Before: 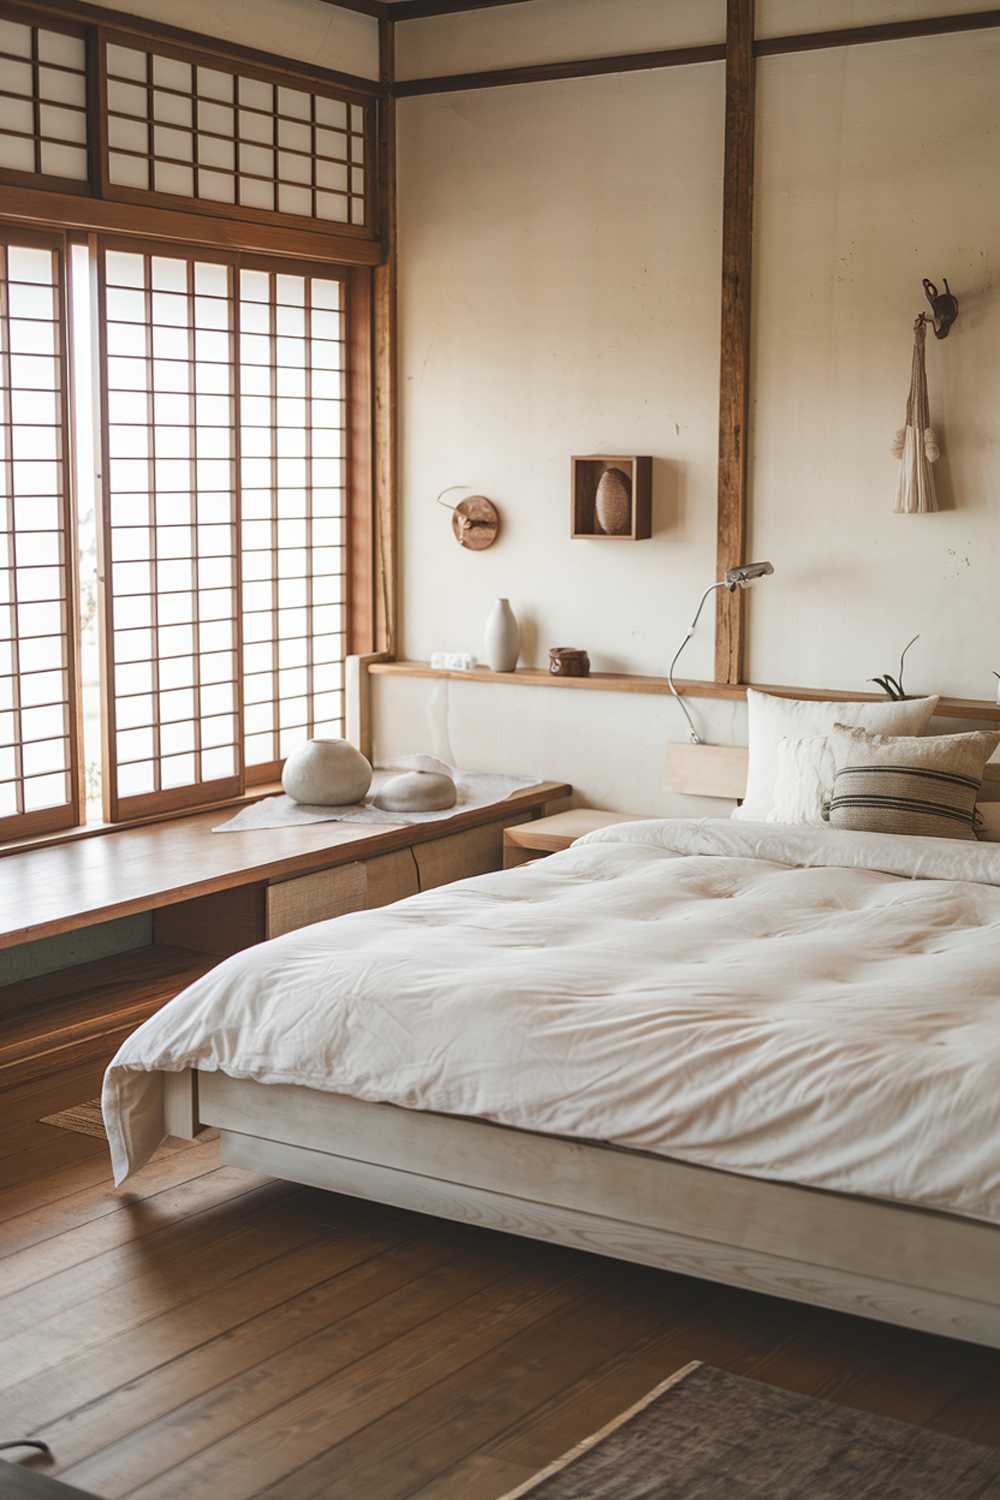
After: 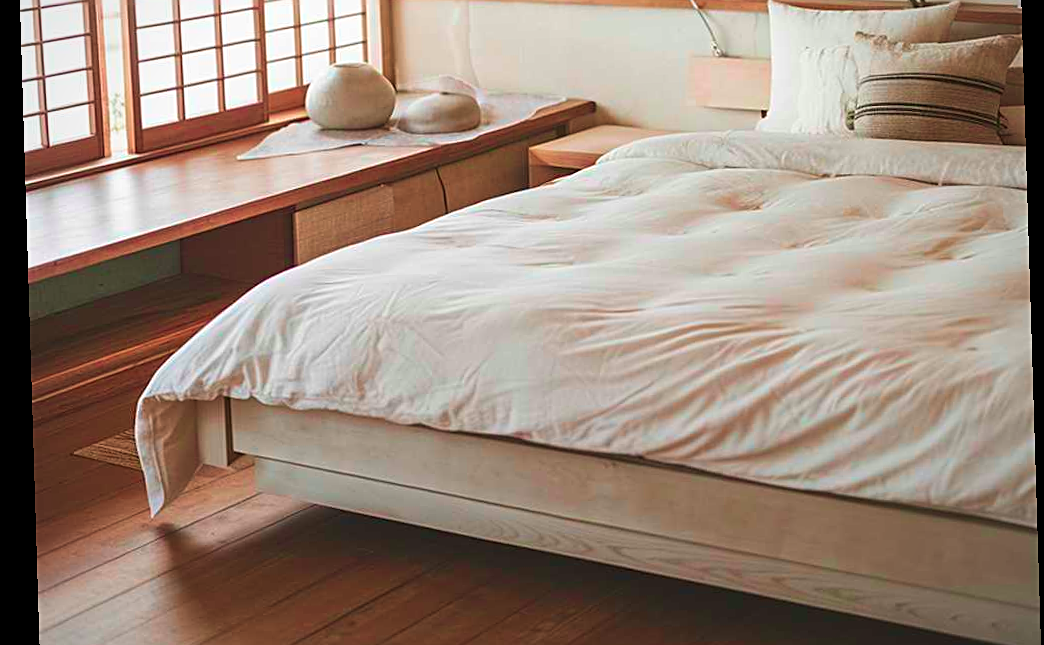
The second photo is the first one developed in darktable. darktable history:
crop: top 45.551%, bottom 12.262%
vignetting: fall-off radius 93.87%
sharpen: on, module defaults
velvia: strength 39.63%
color contrast: green-magenta contrast 1.73, blue-yellow contrast 1.15
tone equalizer: -7 EV 0.18 EV, -6 EV 0.12 EV, -5 EV 0.08 EV, -4 EV 0.04 EV, -2 EV -0.02 EV, -1 EV -0.04 EV, +0 EV -0.06 EV, luminance estimator HSV value / RGB max
rotate and perspective: rotation -1.75°, automatic cropping off
